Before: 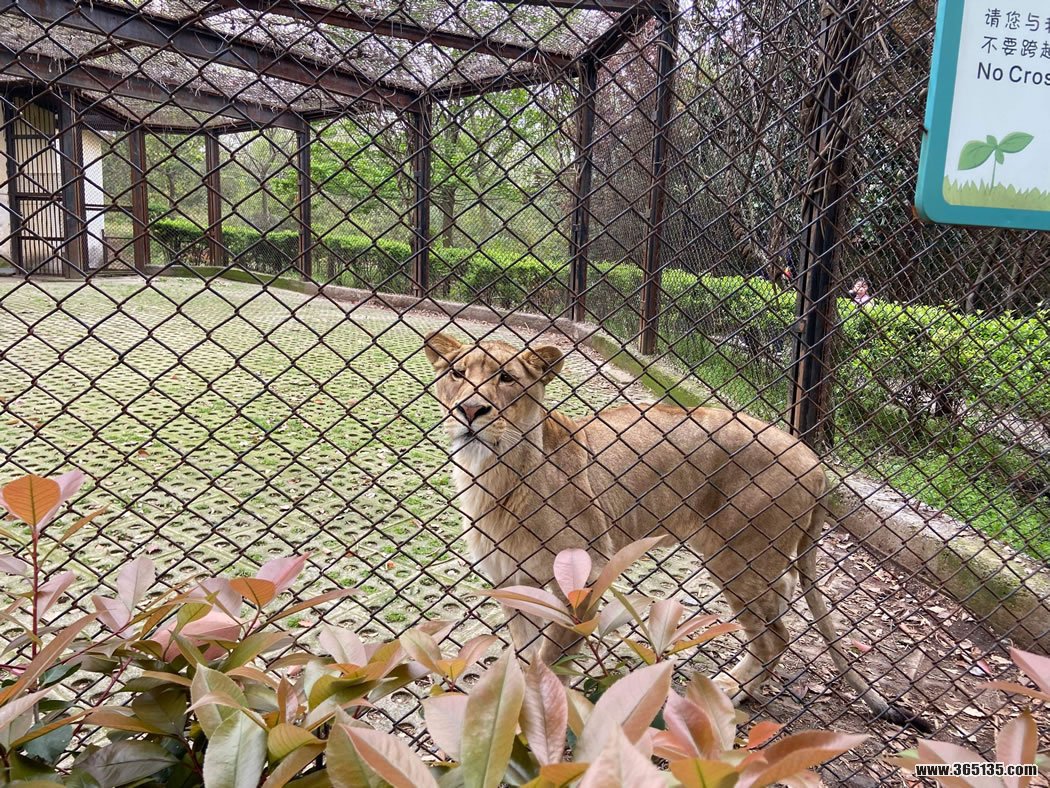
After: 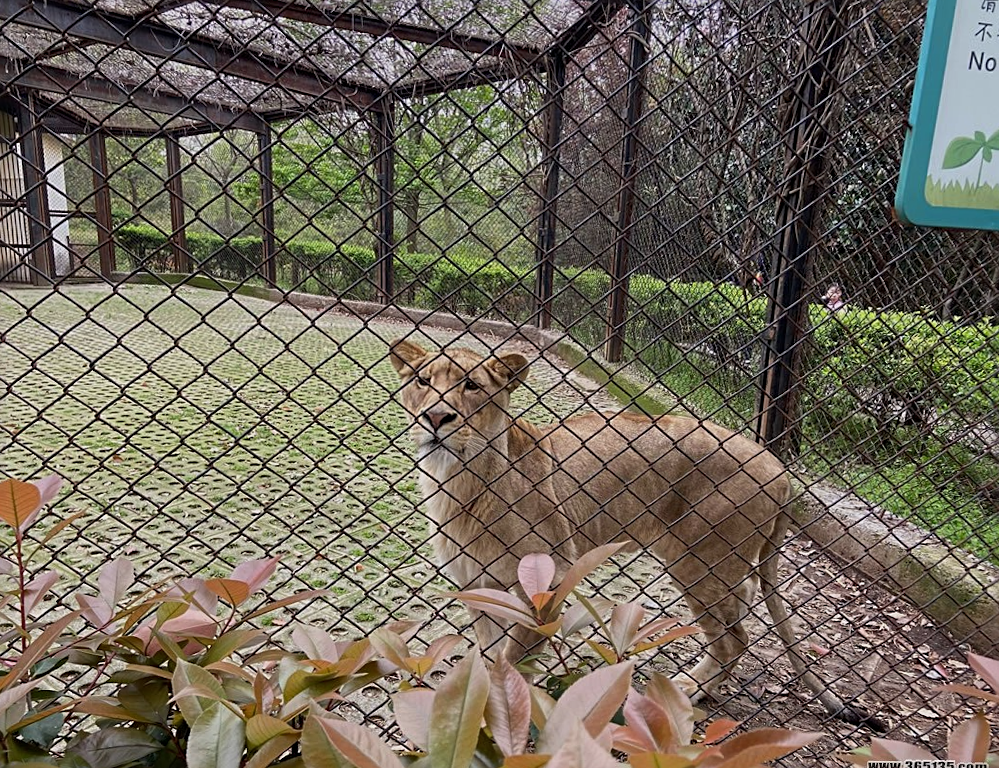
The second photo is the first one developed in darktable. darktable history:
sharpen: radius 2.167, amount 0.381, threshold 0
exposure: exposure -0.492 EV, compensate highlight preservation false
rotate and perspective: rotation 0.074°, lens shift (vertical) 0.096, lens shift (horizontal) -0.041, crop left 0.043, crop right 0.952, crop top 0.024, crop bottom 0.979
